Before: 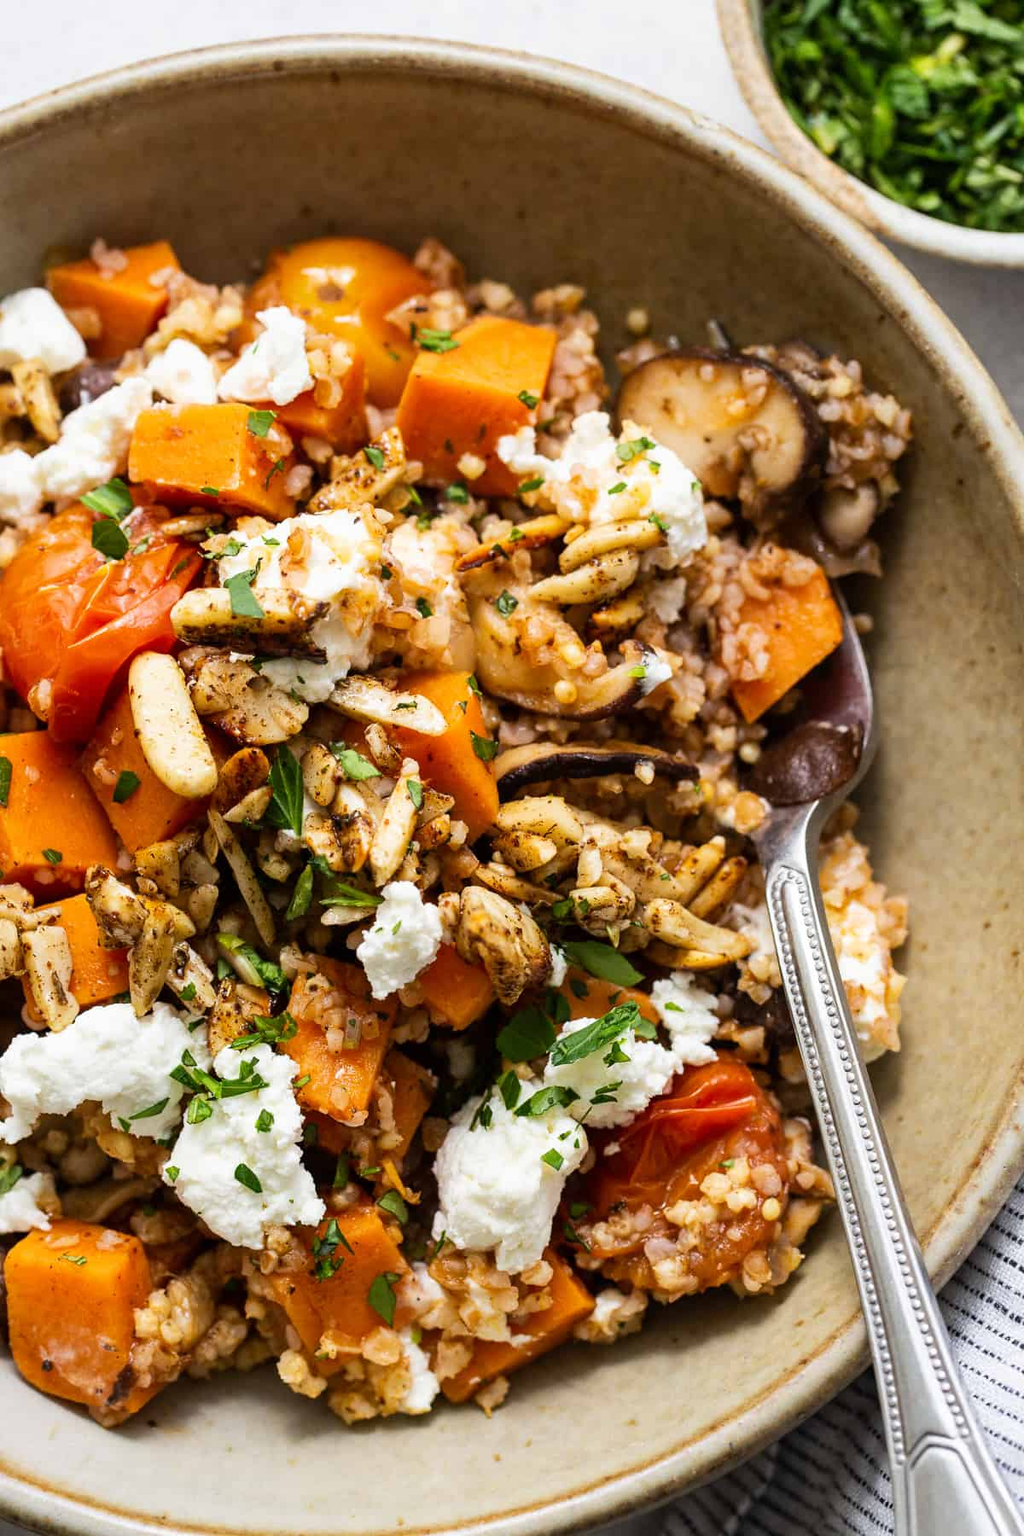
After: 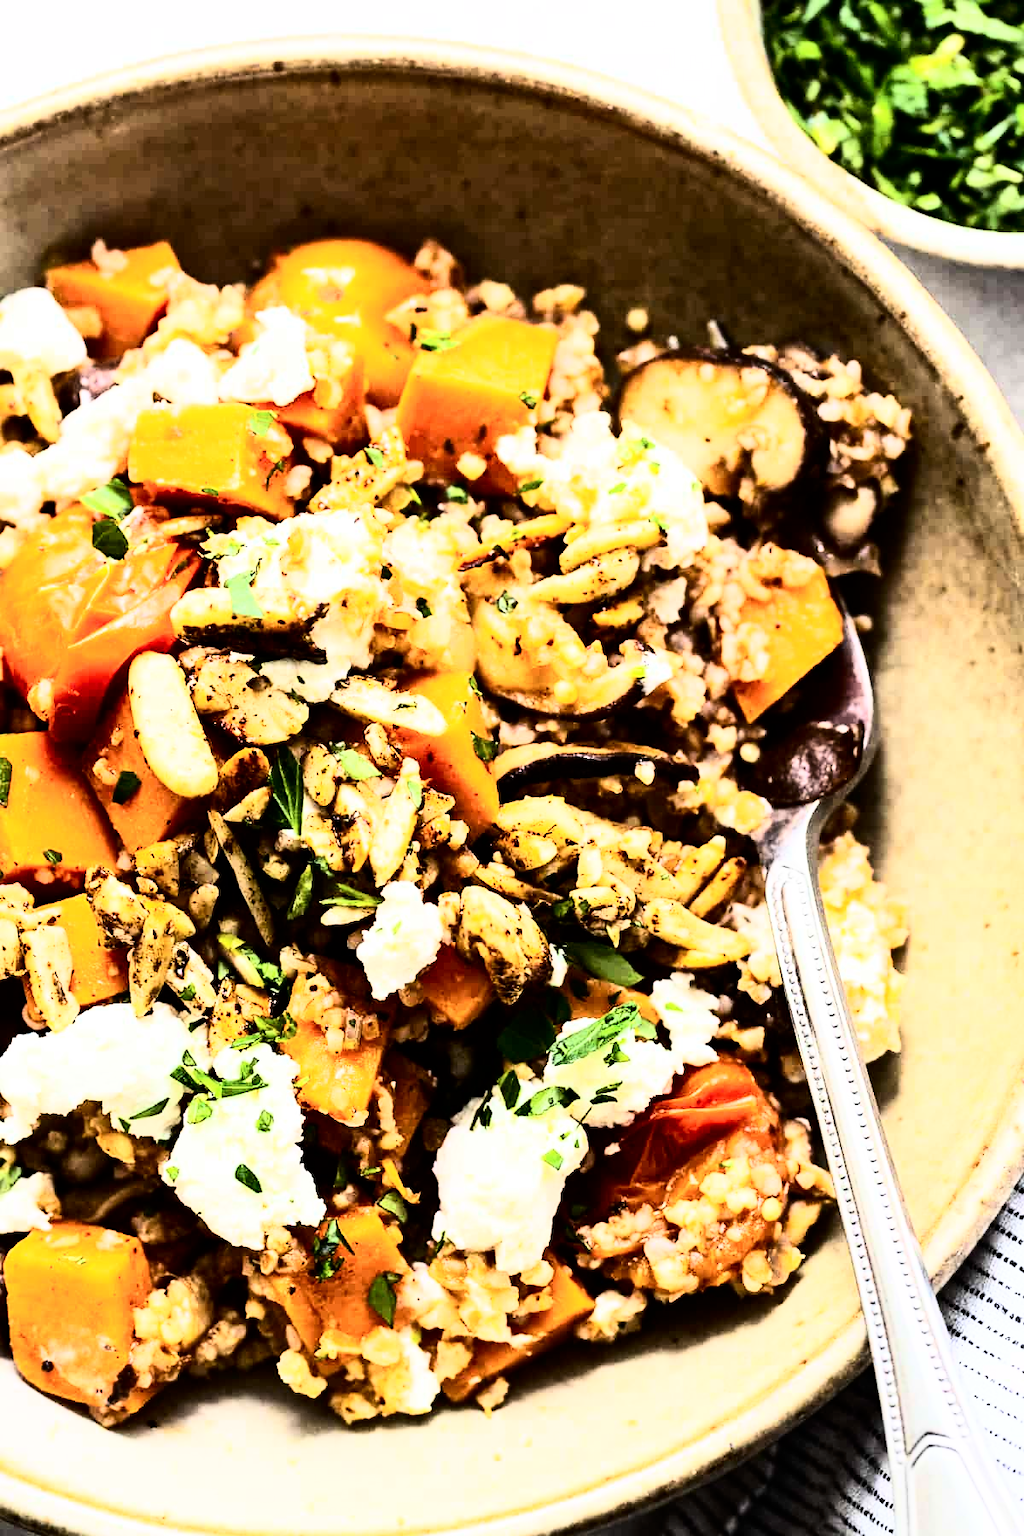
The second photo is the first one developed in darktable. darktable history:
contrast brightness saturation: contrast 0.28
rgb curve: curves: ch0 [(0, 0) (0.21, 0.15) (0.24, 0.21) (0.5, 0.75) (0.75, 0.96) (0.89, 0.99) (1, 1)]; ch1 [(0, 0.02) (0.21, 0.13) (0.25, 0.2) (0.5, 0.67) (0.75, 0.9) (0.89, 0.97) (1, 1)]; ch2 [(0, 0.02) (0.21, 0.13) (0.25, 0.2) (0.5, 0.67) (0.75, 0.9) (0.89, 0.97) (1, 1)], compensate middle gray true
